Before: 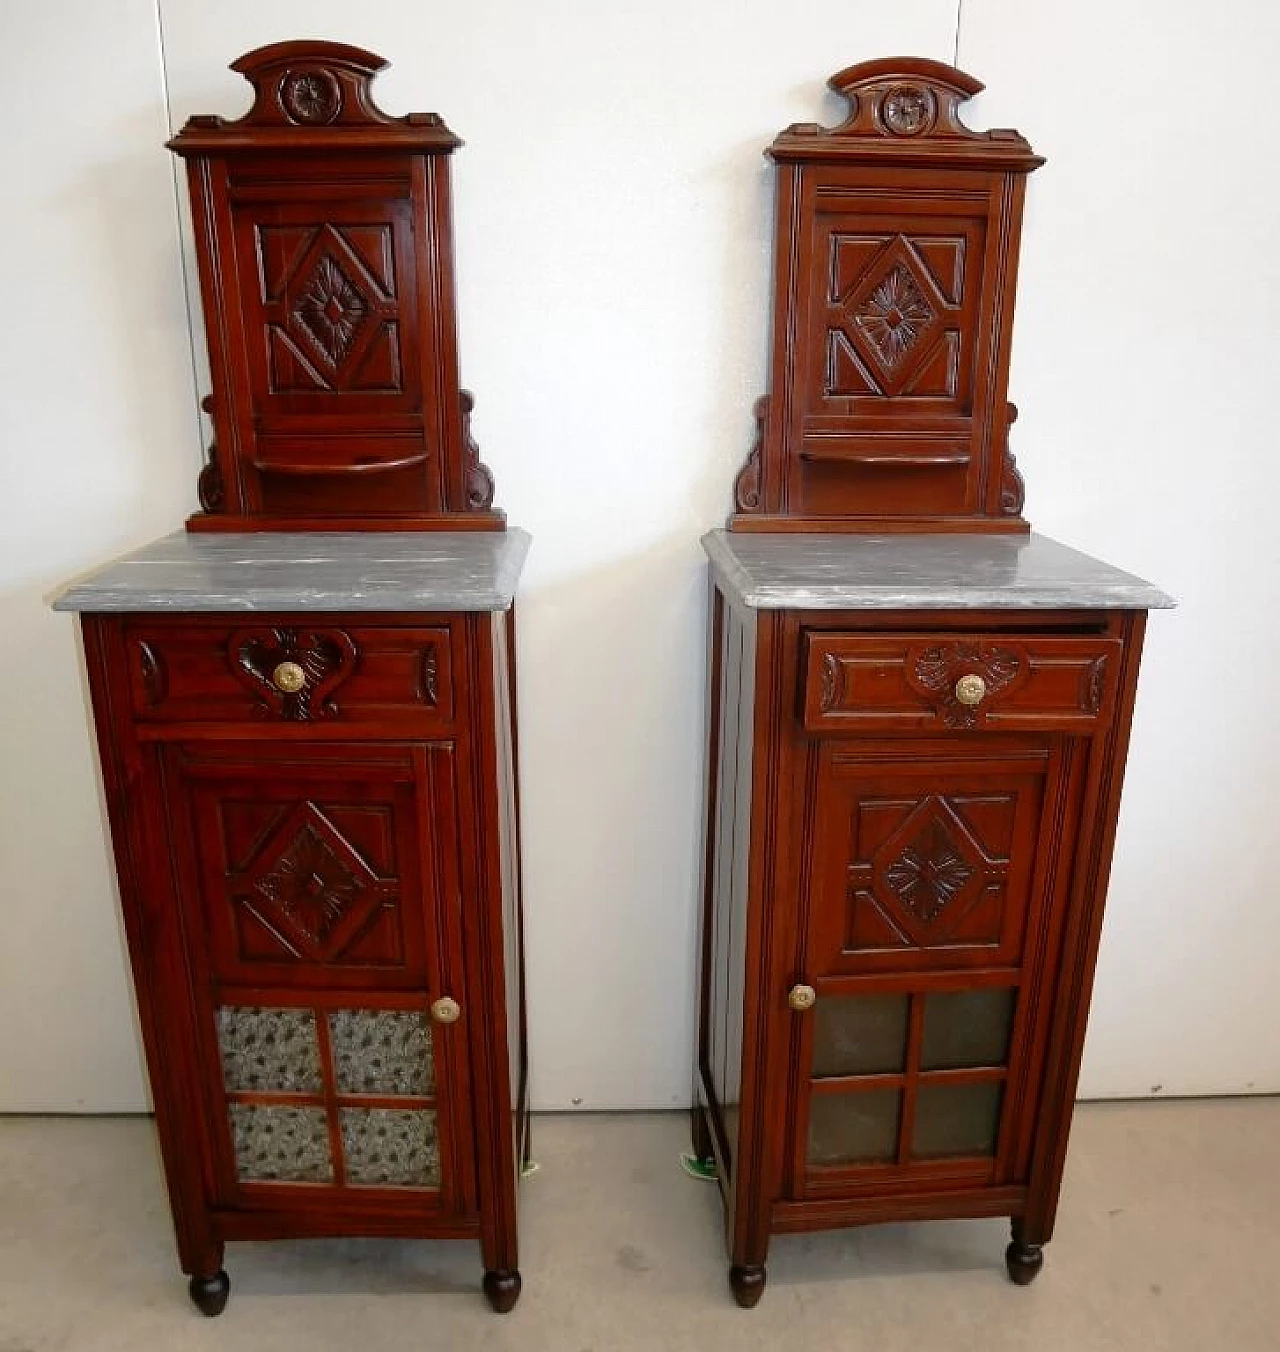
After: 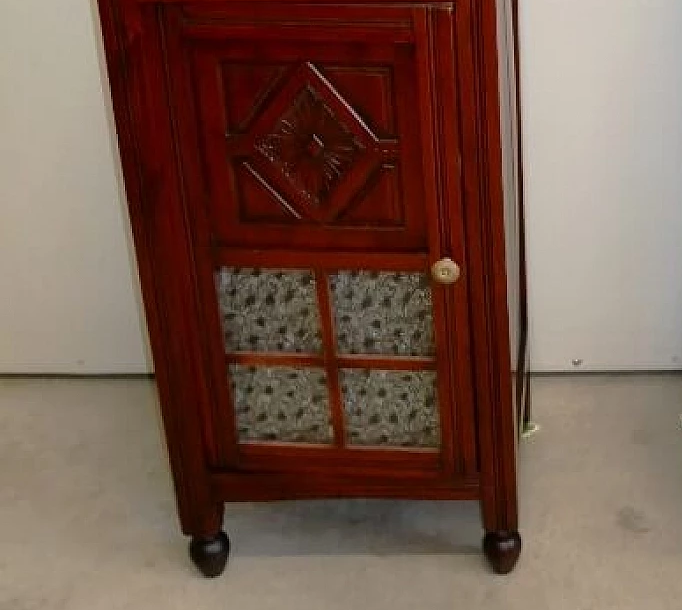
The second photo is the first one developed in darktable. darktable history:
crop and rotate: top 54.671%, right 46.7%, bottom 0.142%
